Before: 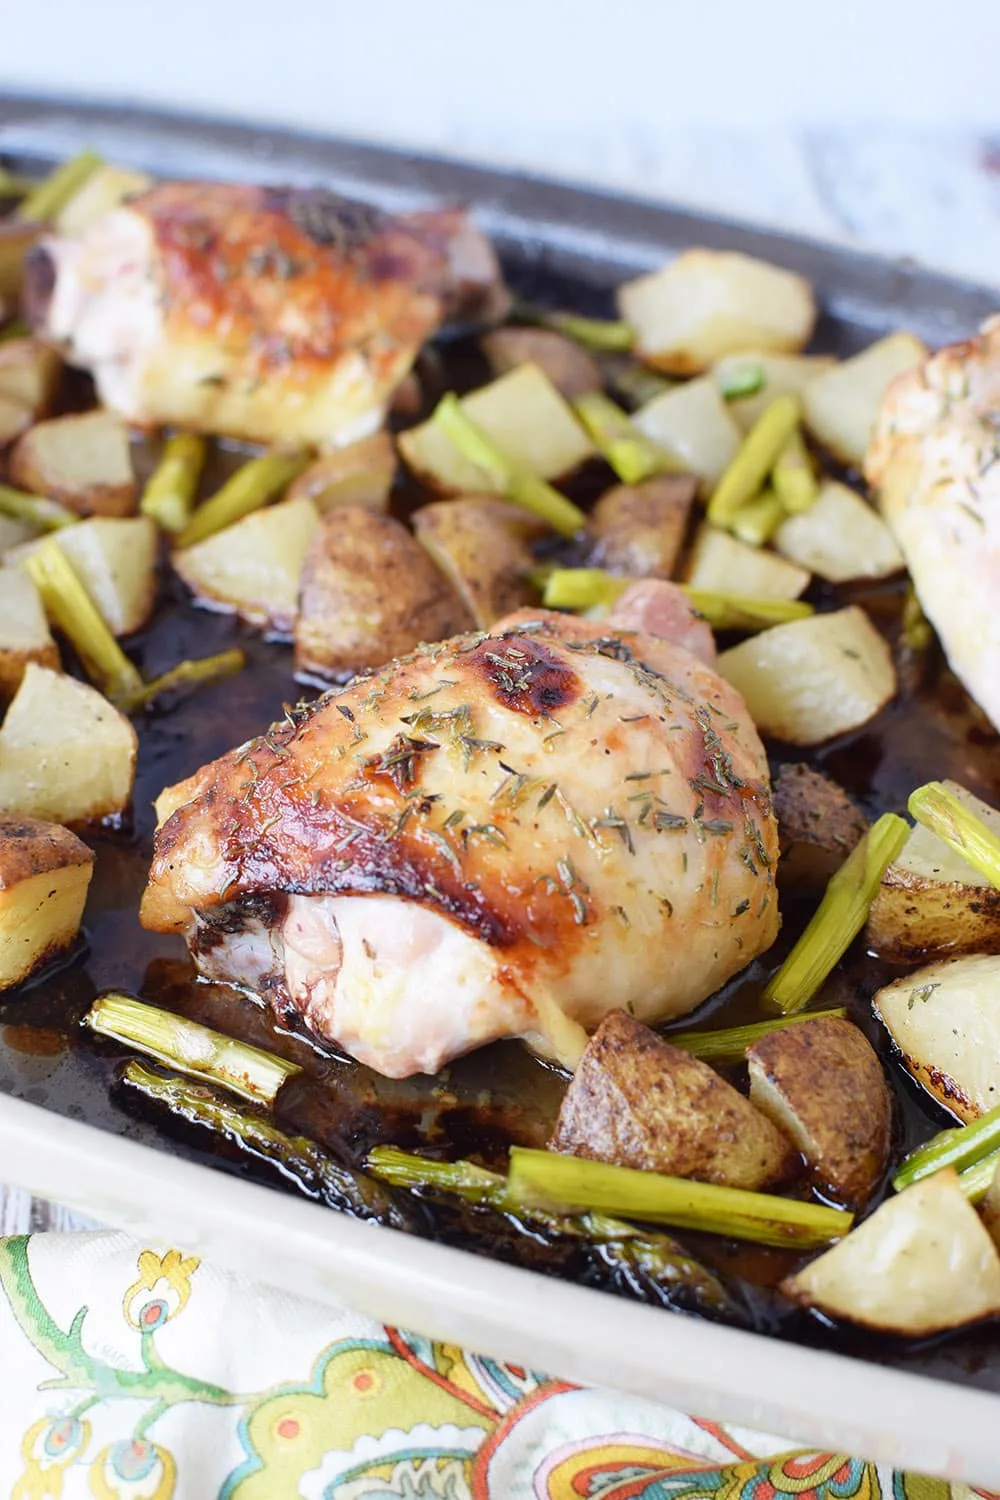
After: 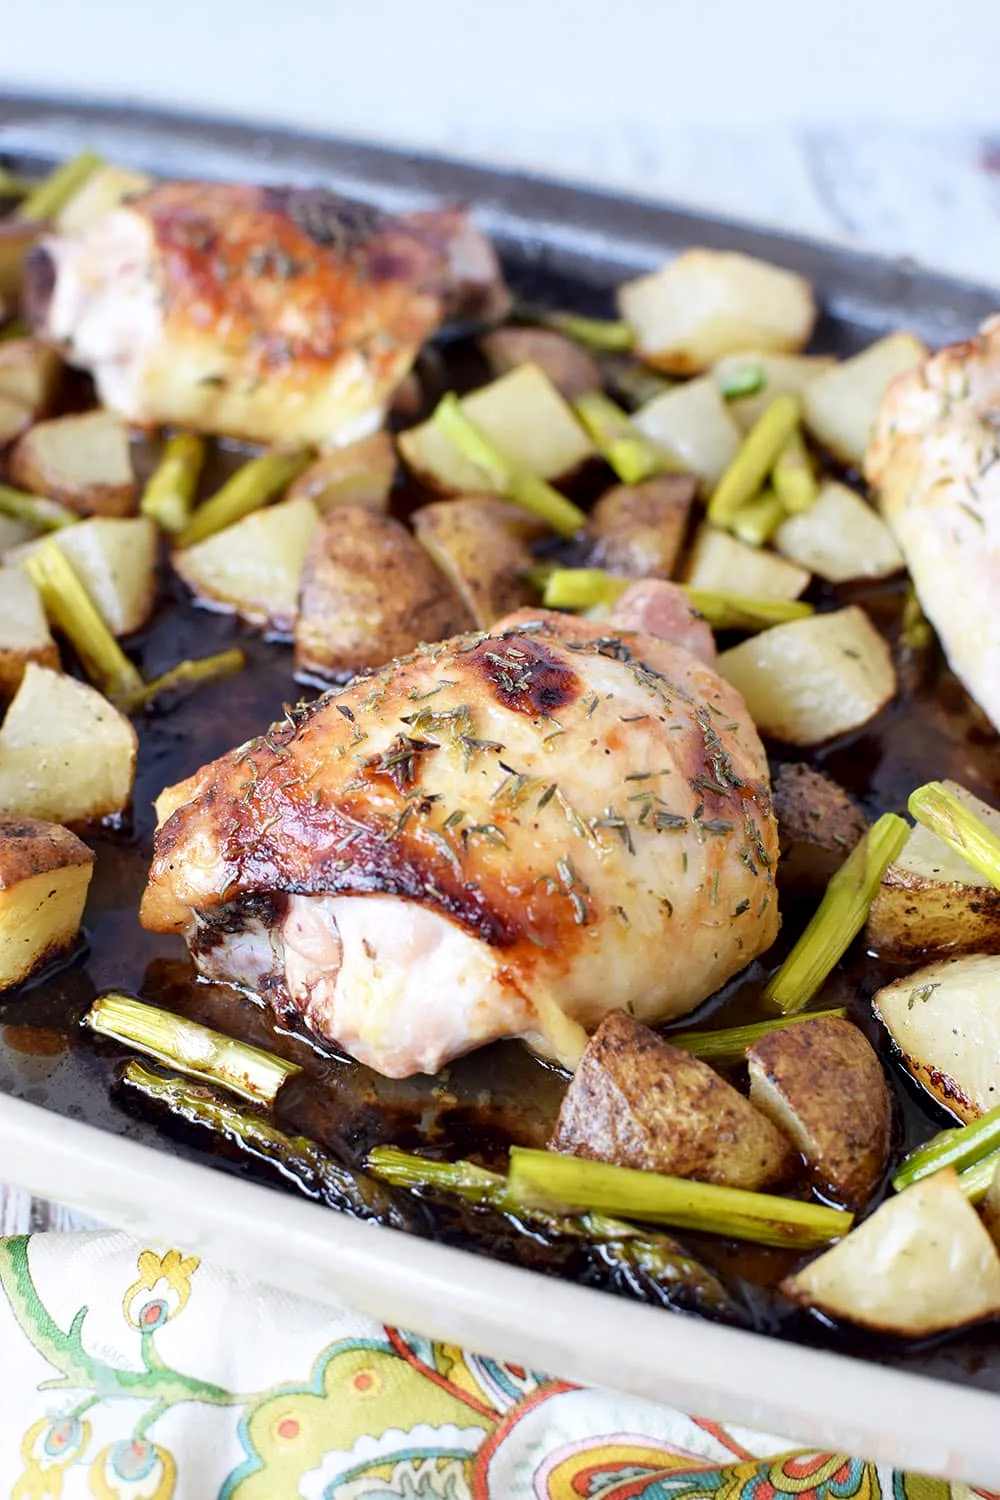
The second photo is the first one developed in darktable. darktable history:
contrast equalizer: octaves 7, y [[0.6 ×6], [0.55 ×6], [0 ×6], [0 ×6], [0 ×6]], mix 0.297
